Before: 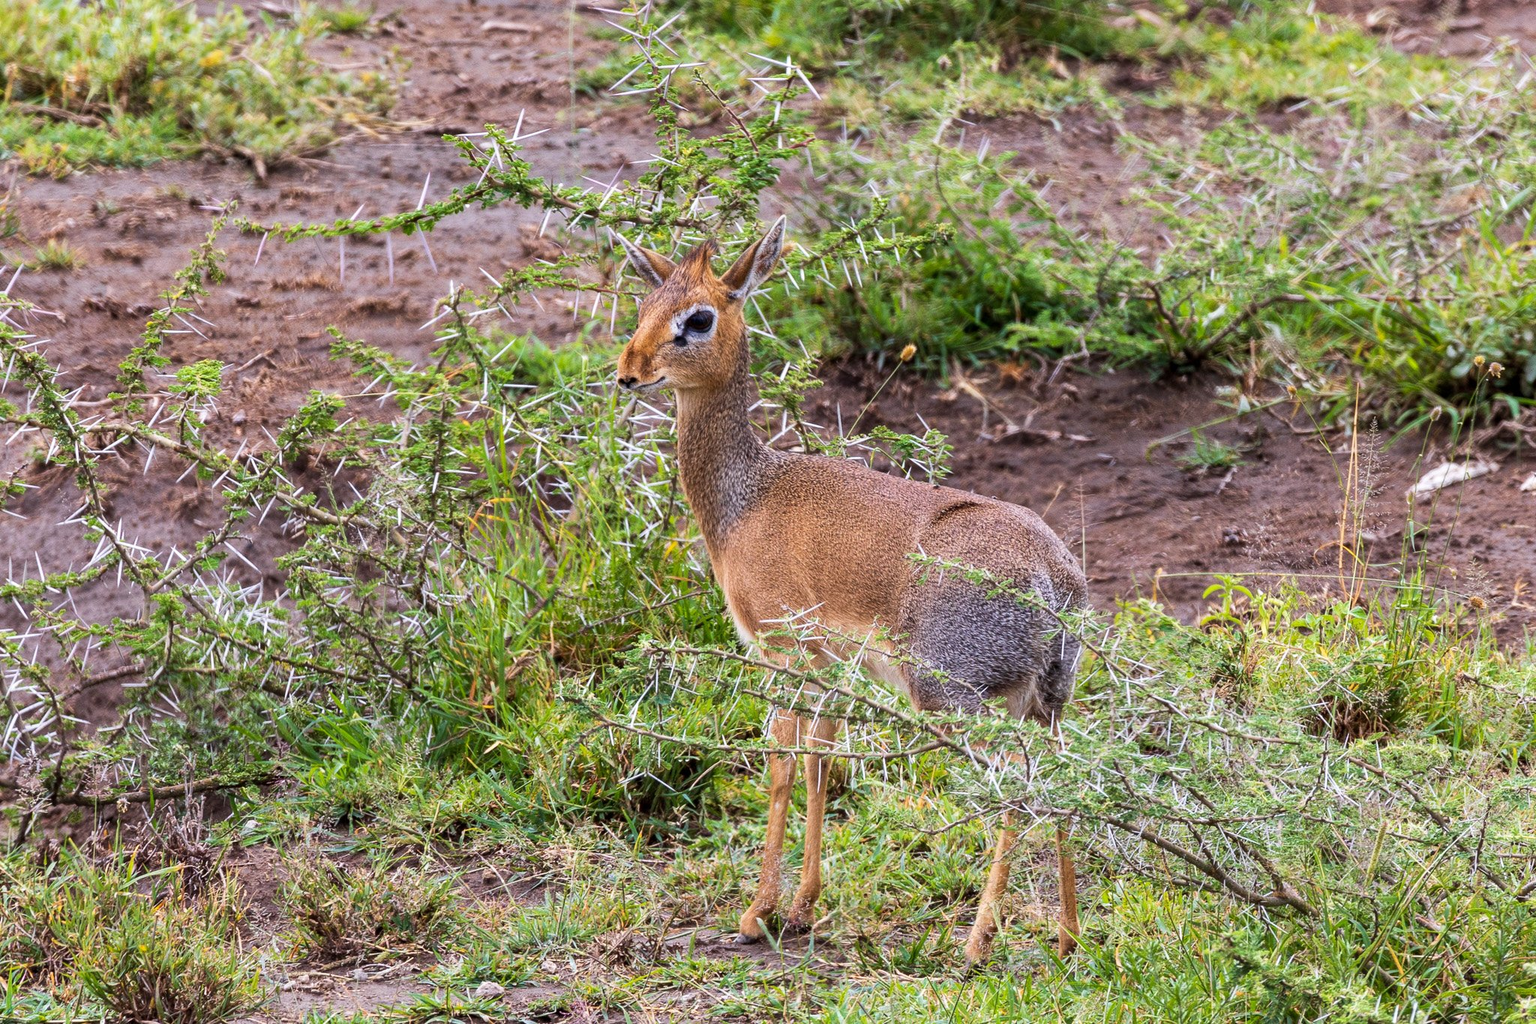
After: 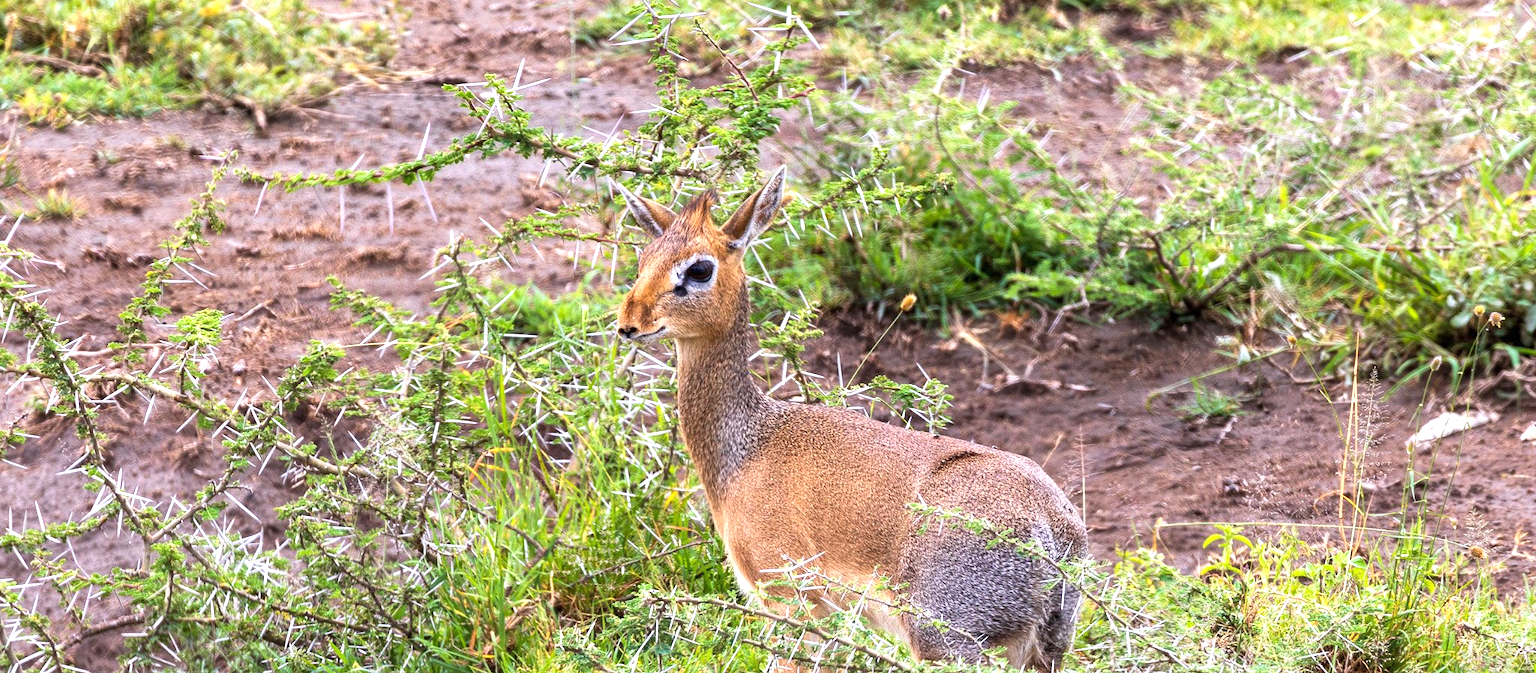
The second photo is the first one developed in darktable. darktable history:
exposure: black level correction 0, exposure 0.702 EV, compensate highlight preservation false
crop and rotate: top 4.912%, bottom 29.267%
